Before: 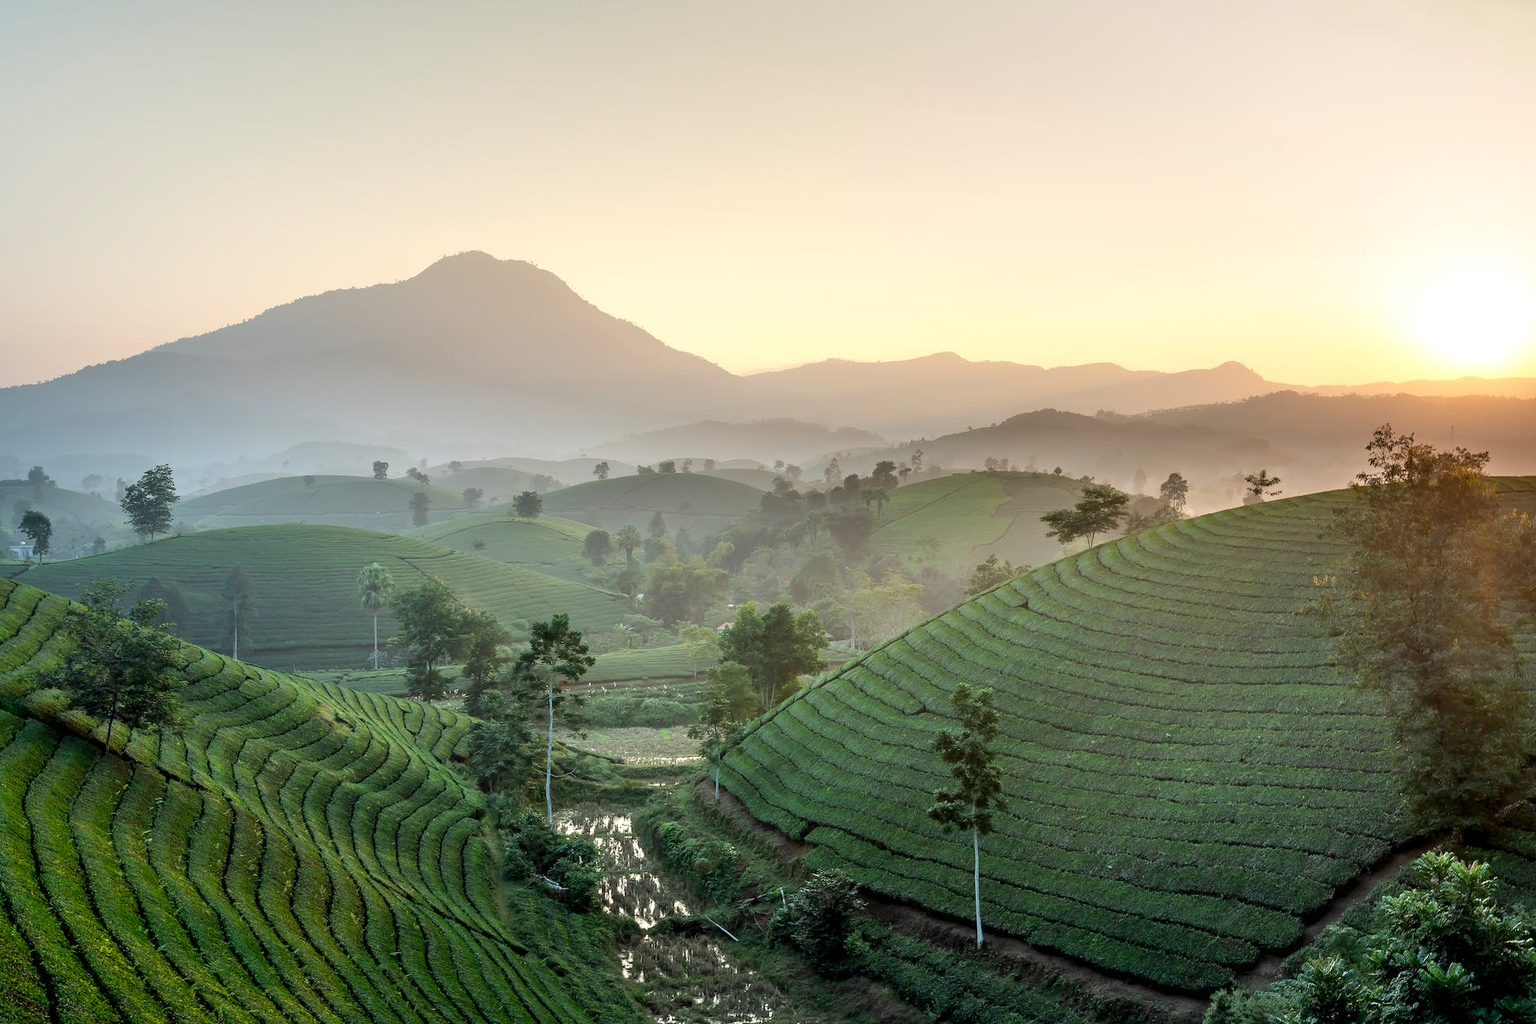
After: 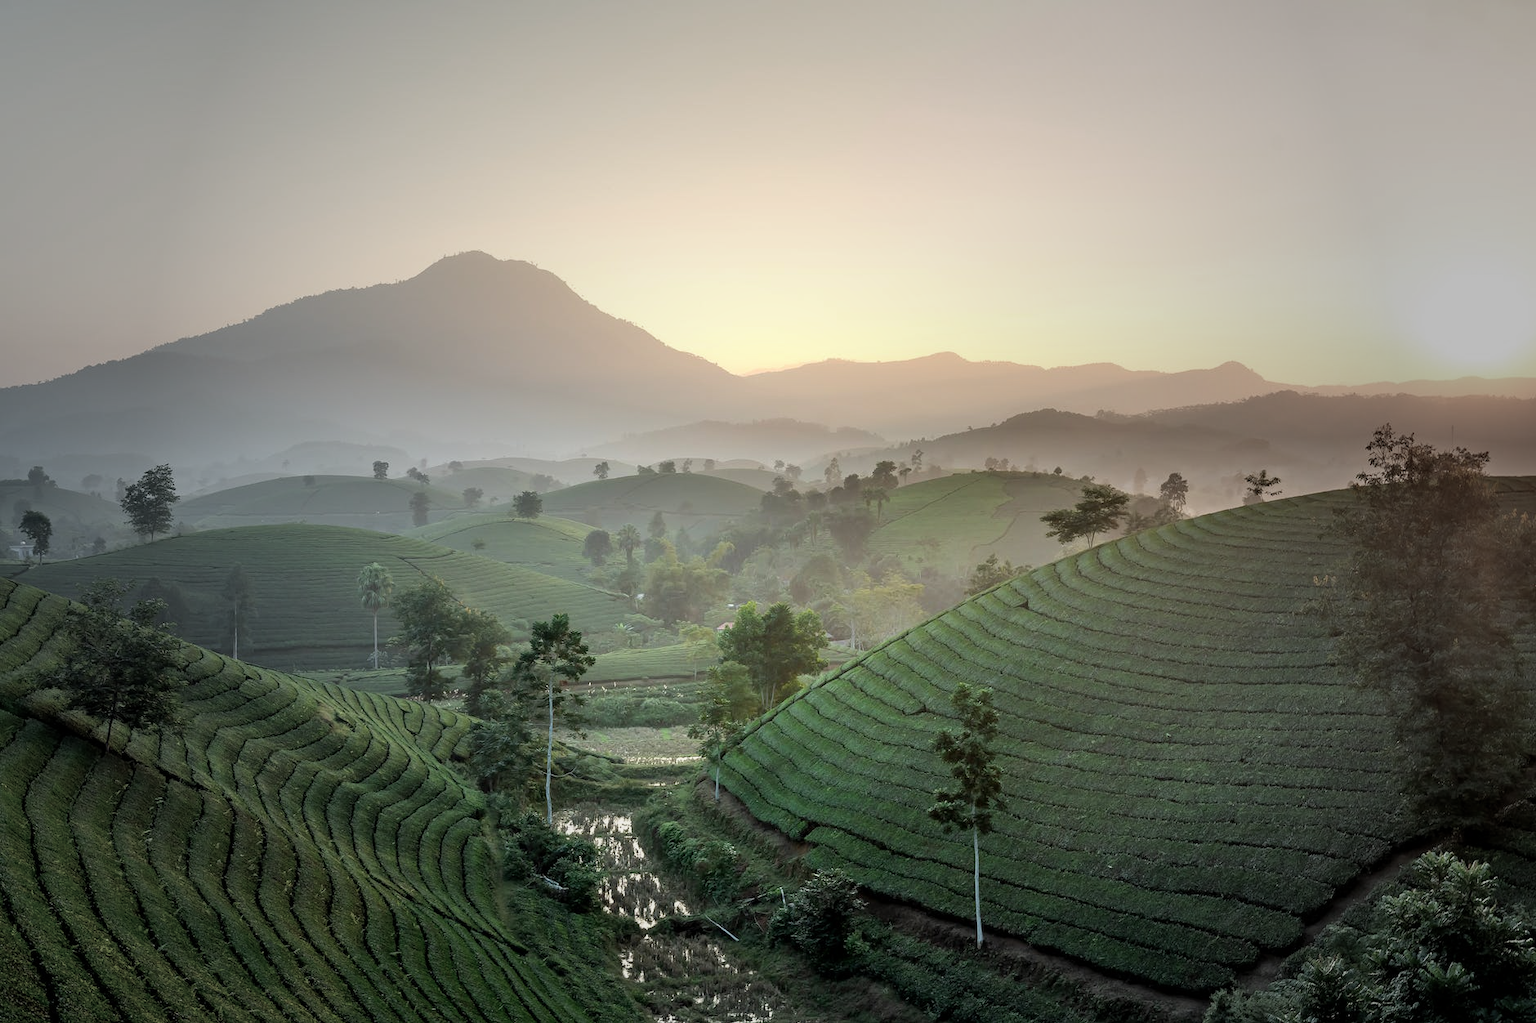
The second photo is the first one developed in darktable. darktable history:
vignetting: fall-off start 16.54%, fall-off radius 99.63%, width/height ratio 0.713, unbound false
